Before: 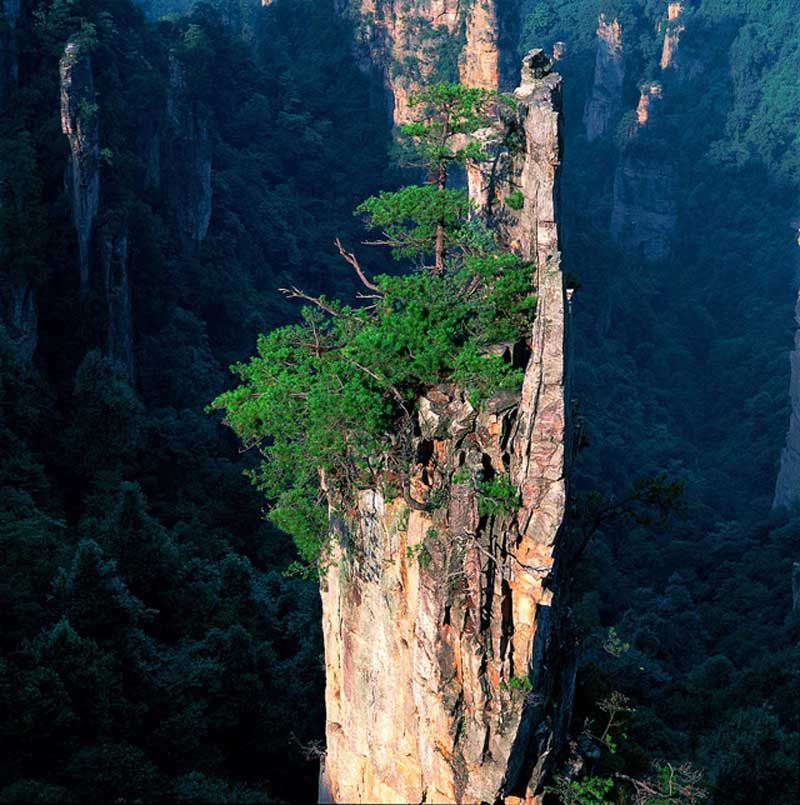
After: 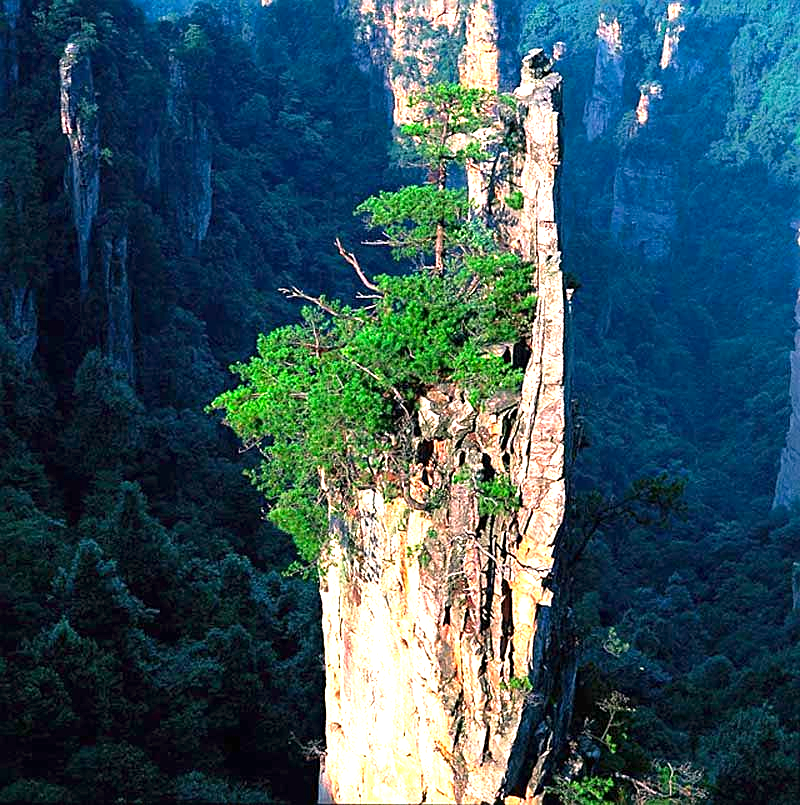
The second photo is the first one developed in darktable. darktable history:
color correction: highlights a* 3.49, highlights b* 2.04, saturation 1.17
exposure: black level correction 0, exposure 1.2 EV, compensate highlight preservation false
sharpen: on, module defaults
